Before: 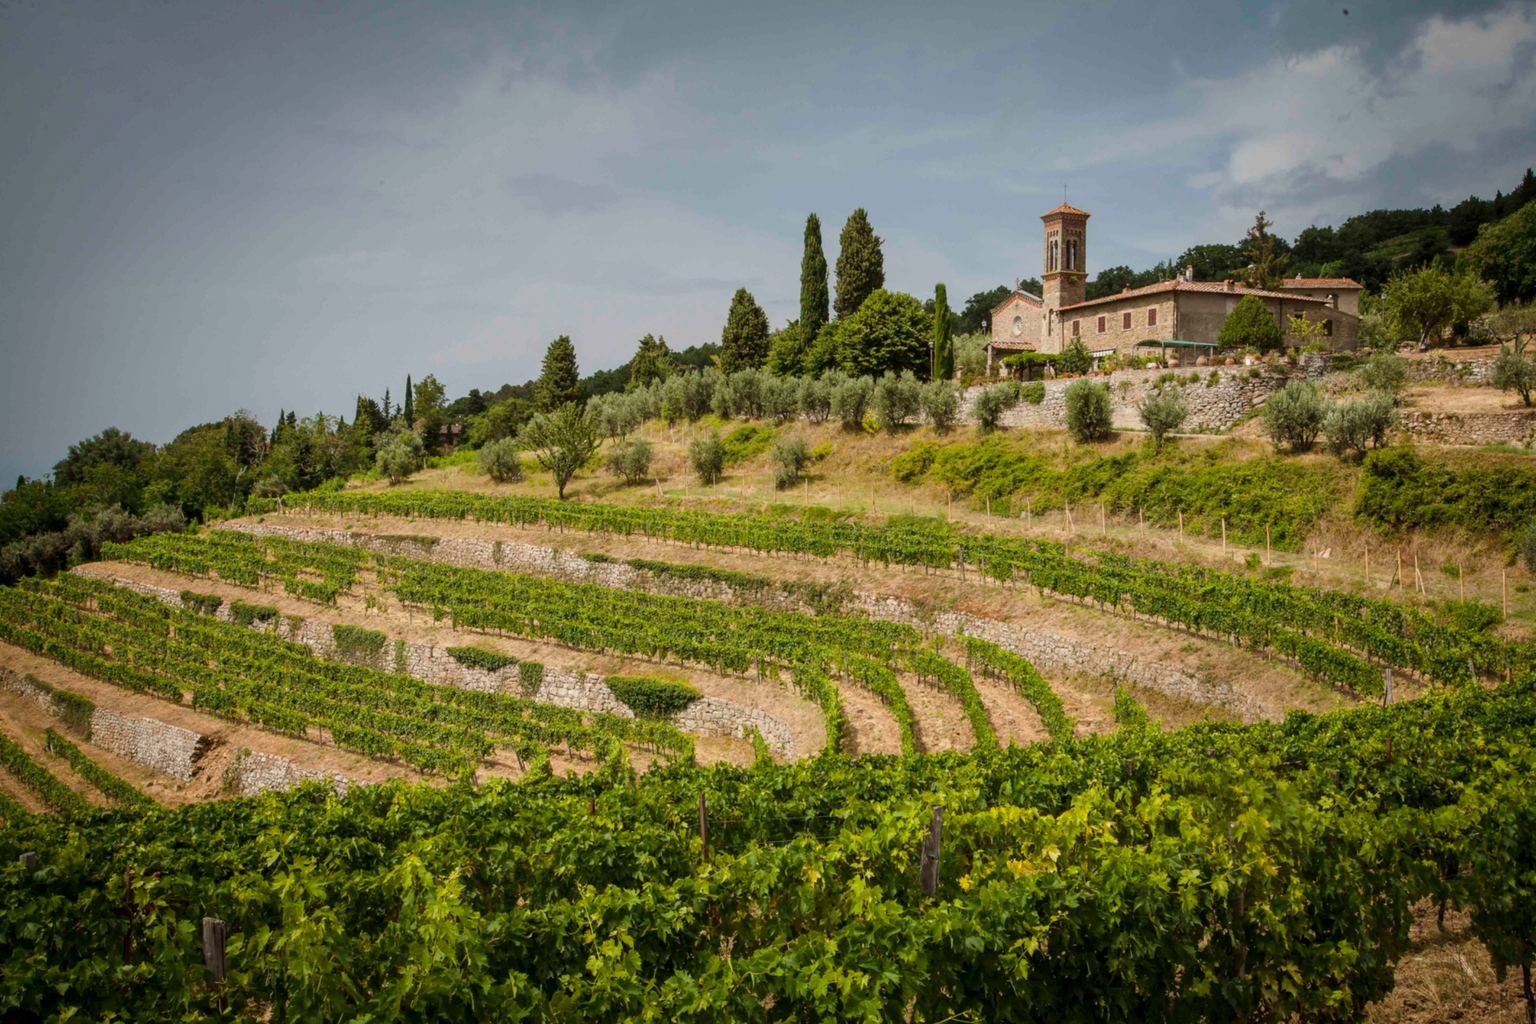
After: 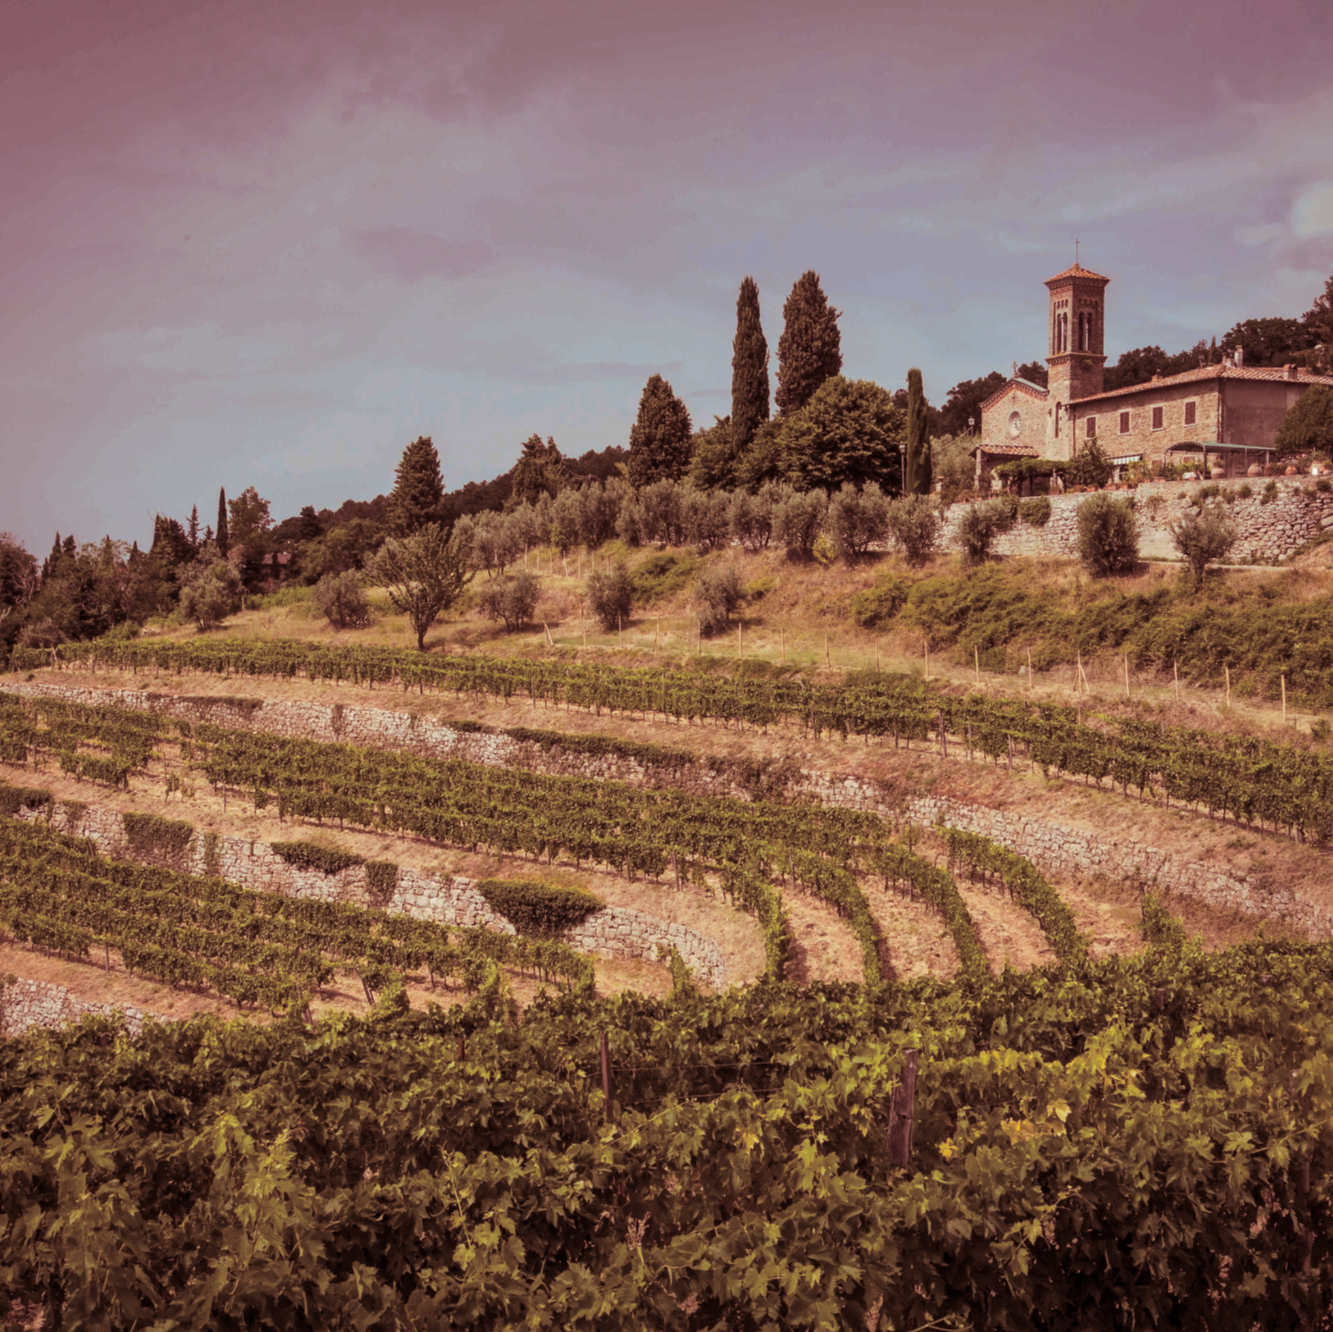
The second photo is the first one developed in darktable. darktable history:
shadows and highlights: on, module defaults
split-toning: highlights › hue 187.2°, highlights › saturation 0.83, balance -68.05, compress 56.43%
crop and rotate: left 15.546%, right 17.787%
white balance: emerald 1
